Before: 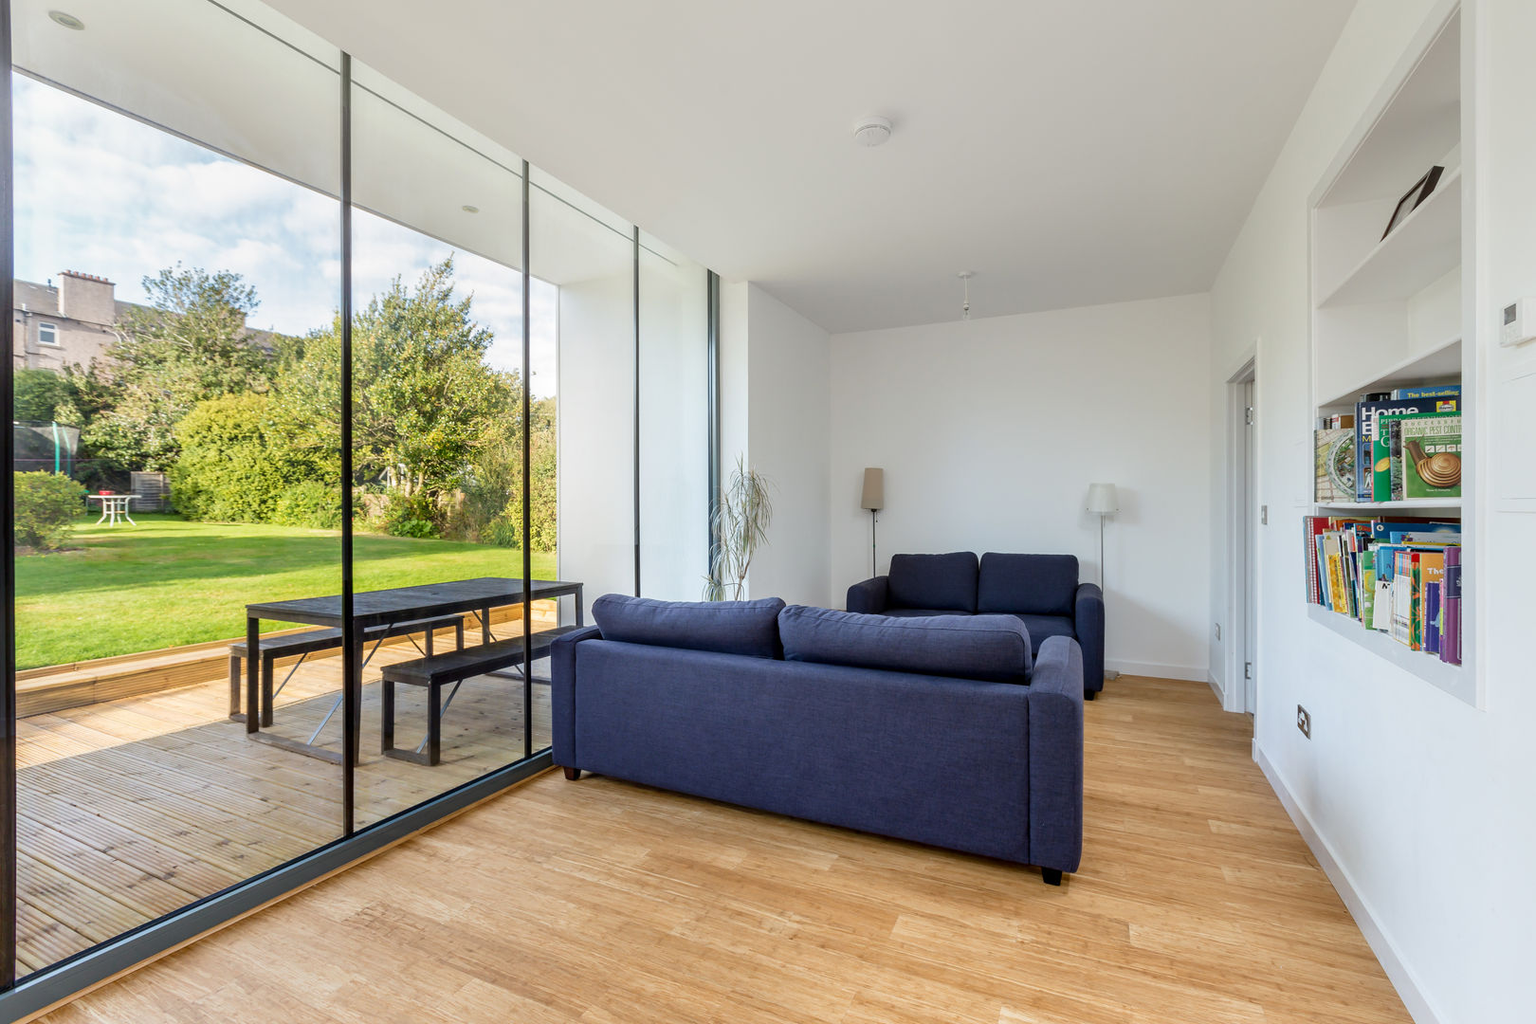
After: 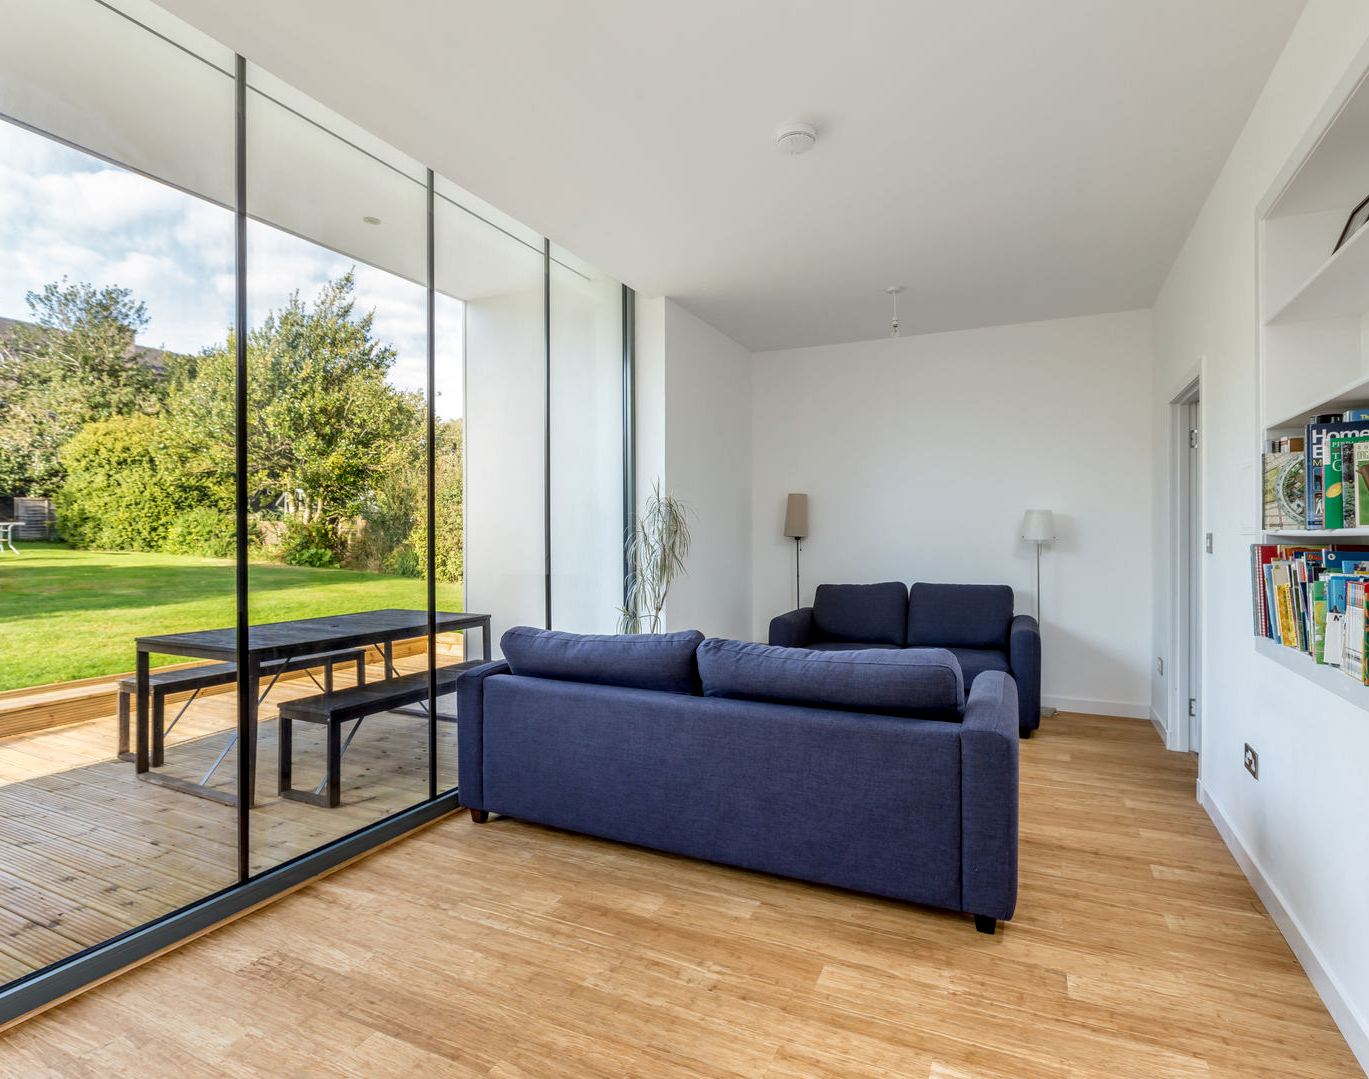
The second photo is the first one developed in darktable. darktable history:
local contrast: on, module defaults
crop: left 7.676%, right 7.79%
